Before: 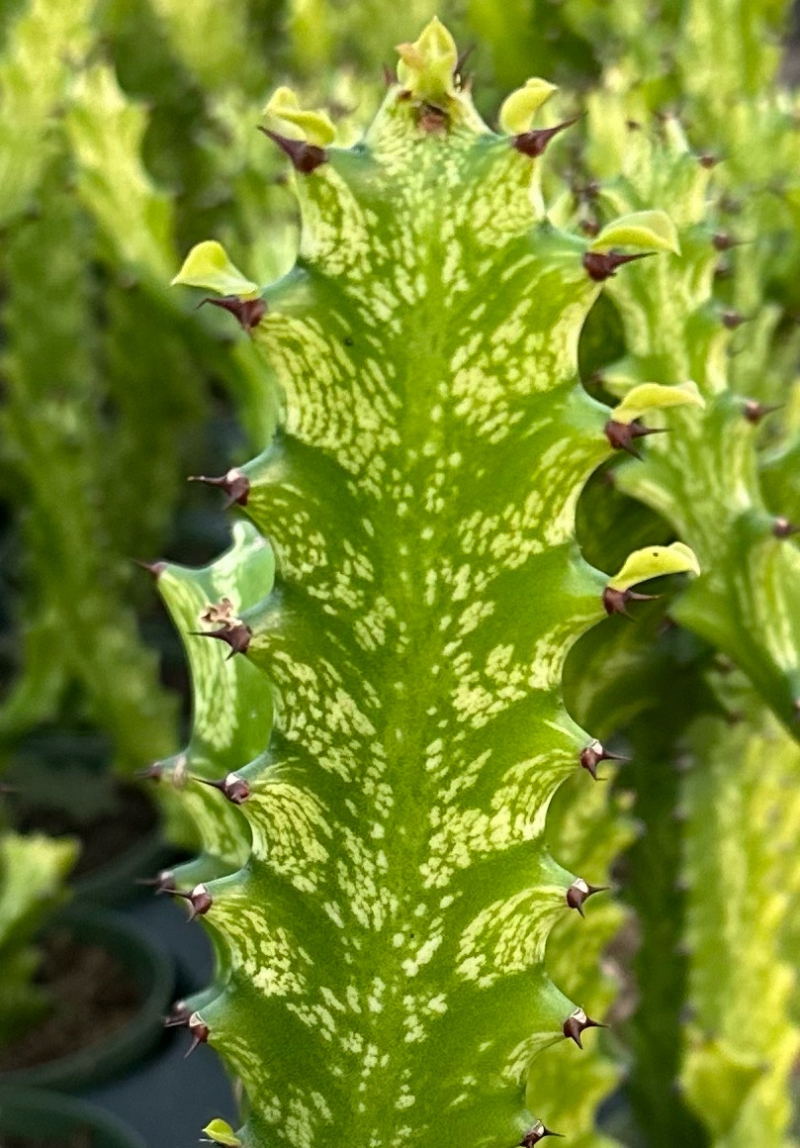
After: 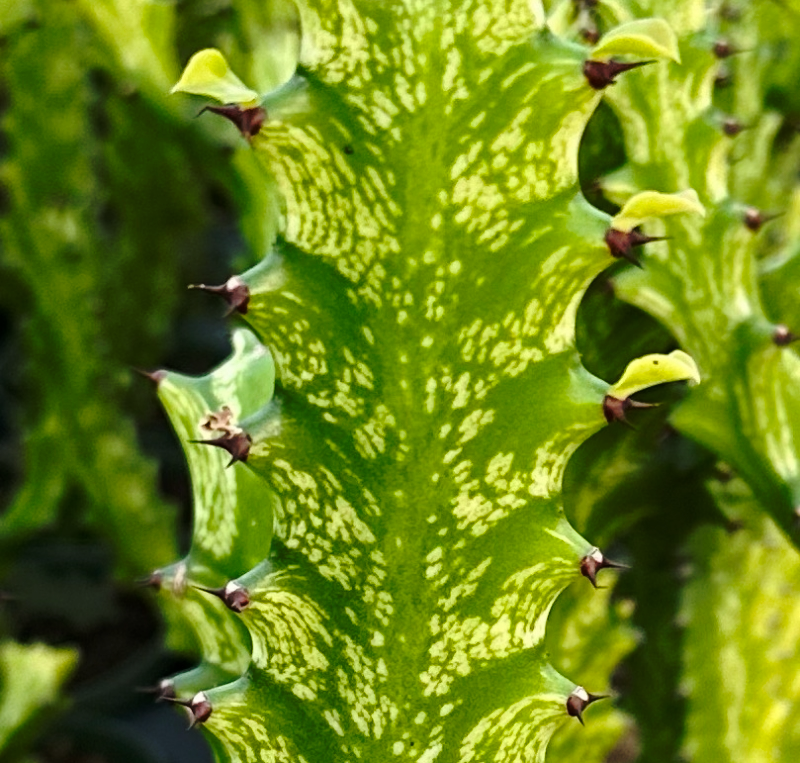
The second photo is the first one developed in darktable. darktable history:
base curve: curves: ch0 [(0, 0) (0.073, 0.04) (0.157, 0.139) (0.492, 0.492) (0.758, 0.758) (1, 1)], preserve colors none
crop: top 16.727%, bottom 16.727%
